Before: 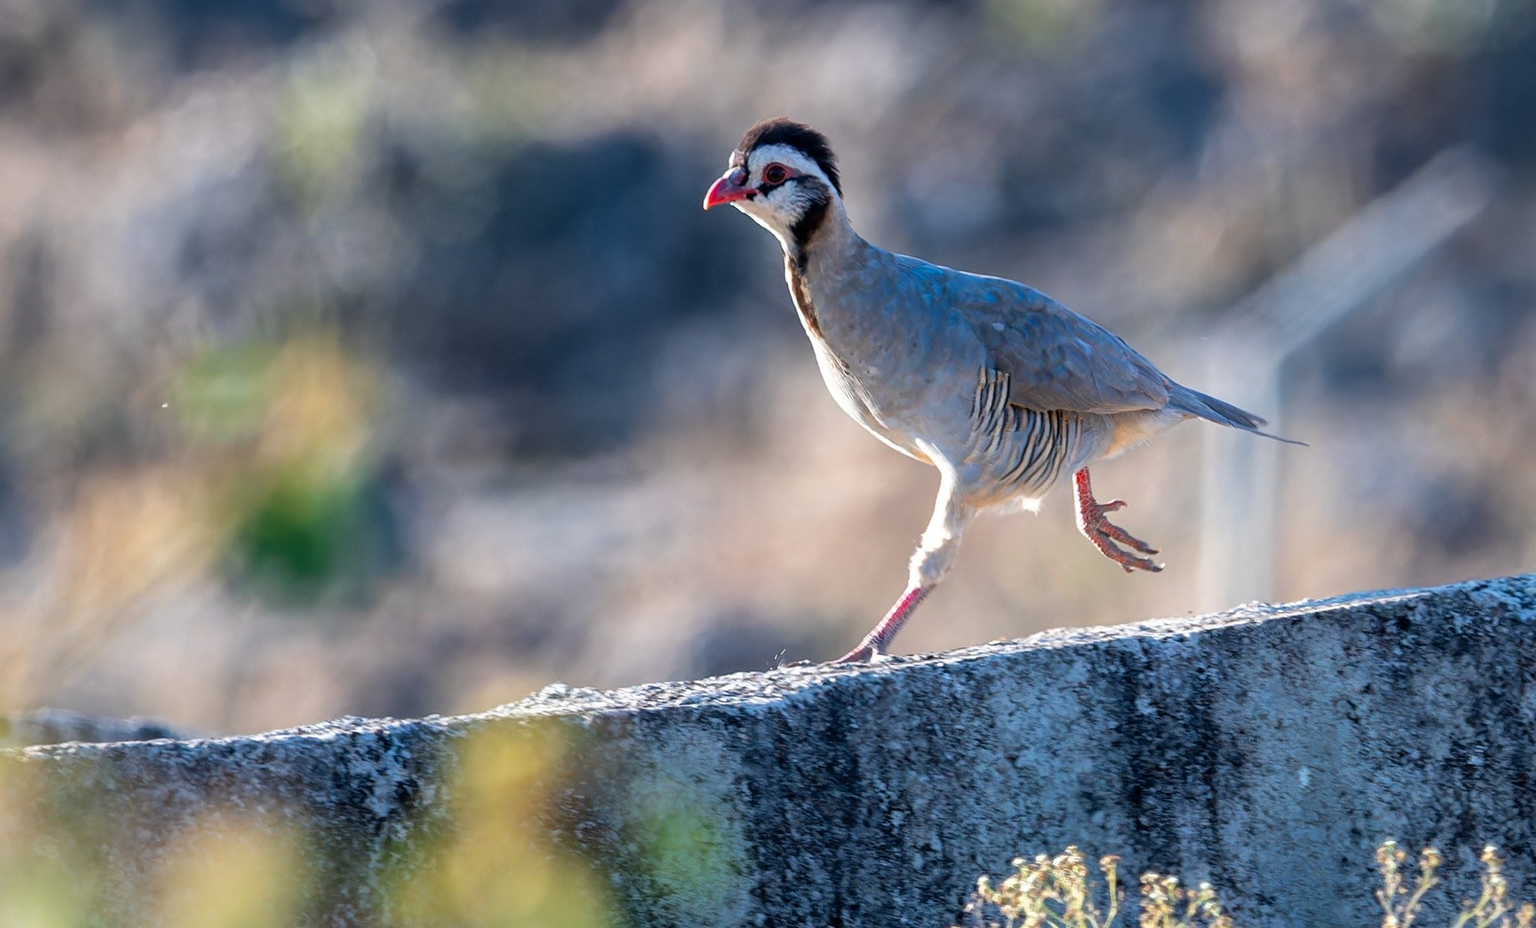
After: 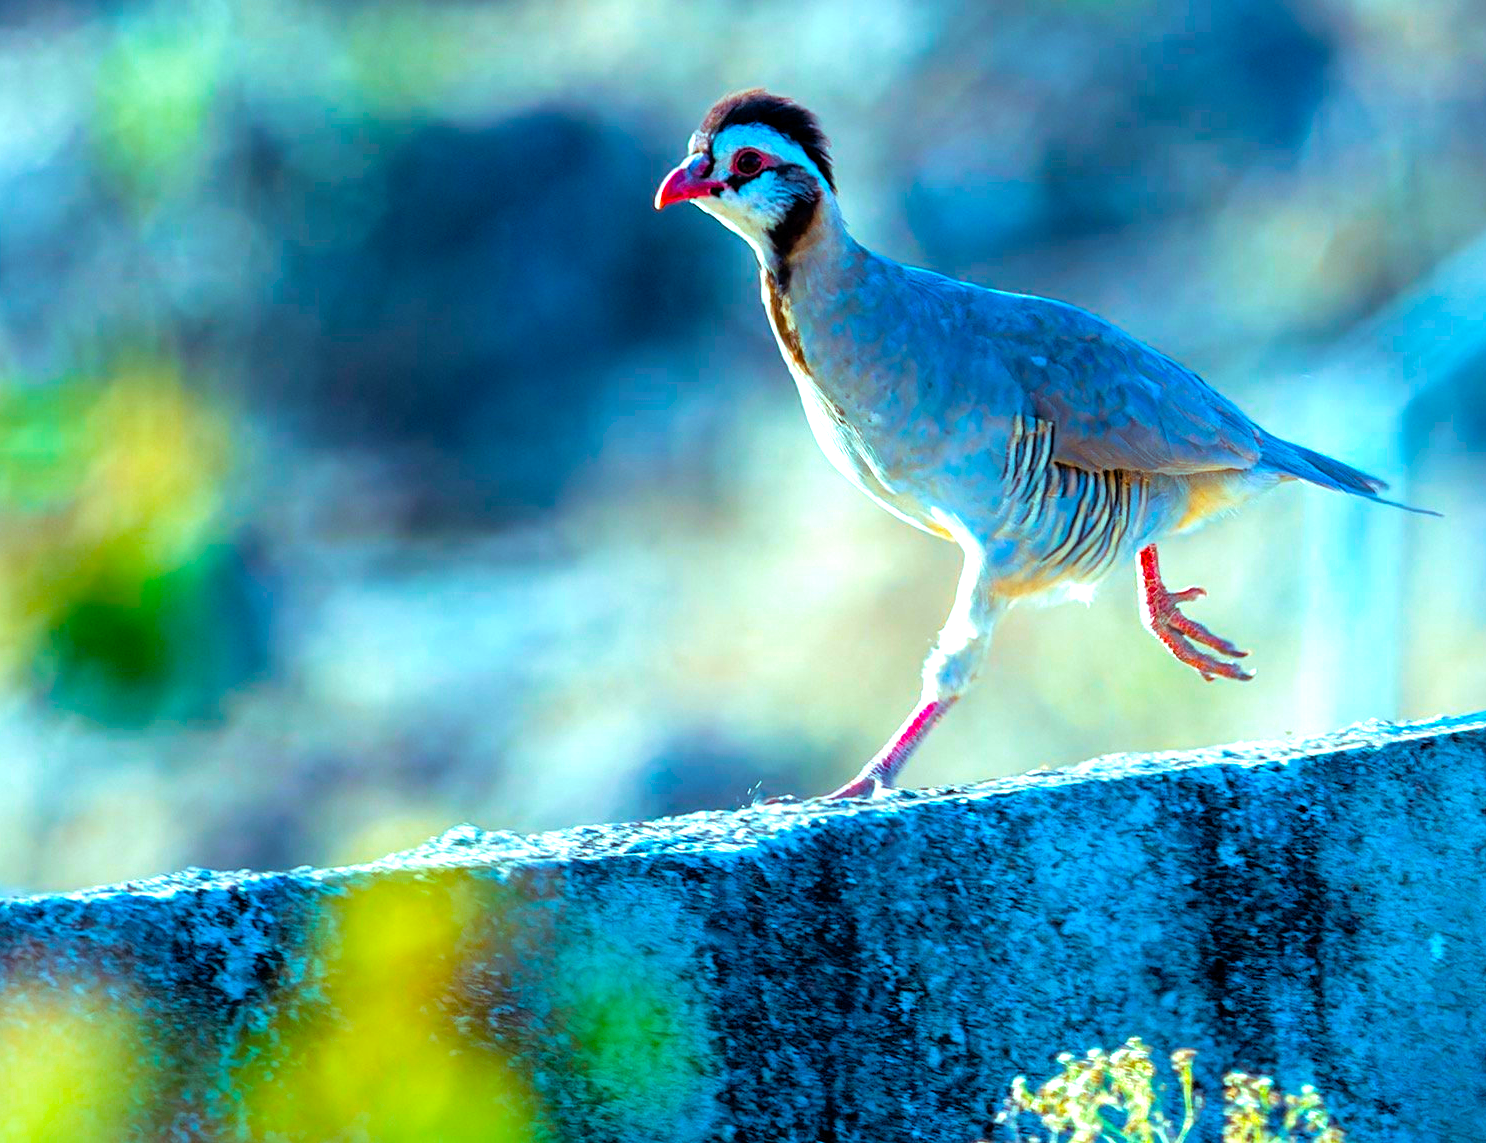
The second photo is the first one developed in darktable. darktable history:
color balance rgb: shadows lift › chroma 0.976%, shadows lift › hue 115.6°, highlights gain › chroma 4.004%, highlights gain › hue 201.14°, perceptual saturation grading › global saturation 65.045%, perceptual saturation grading › highlights 59.182%, perceptual saturation grading › mid-tones 49.511%, perceptual saturation grading › shadows 50.244%
contrast brightness saturation: saturation -0.062
velvia: on, module defaults
tone equalizer: -8 EV -0.711 EV, -7 EV -0.697 EV, -6 EV -0.634 EV, -5 EV -0.373 EV, -3 EV 0.403 EV, -2 EV 0.6 EV, -1 EV 0.697 EV, +0 EV 0.726 EV
crop and rotate: left 13.056%, top 5.373%, right 12.611%
